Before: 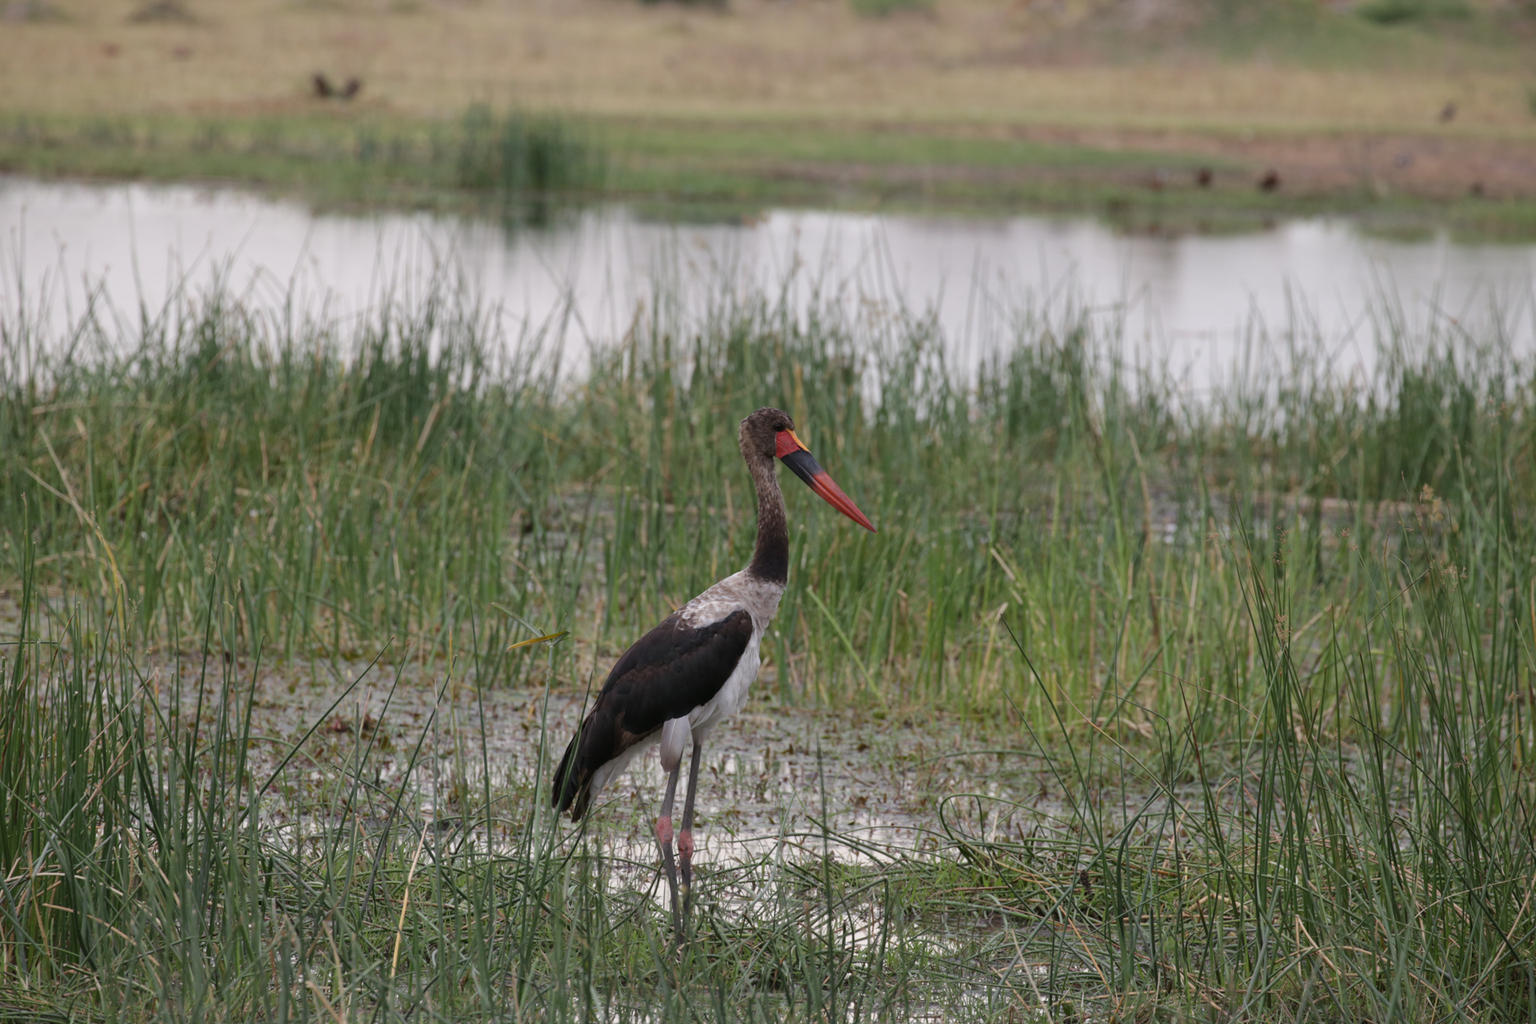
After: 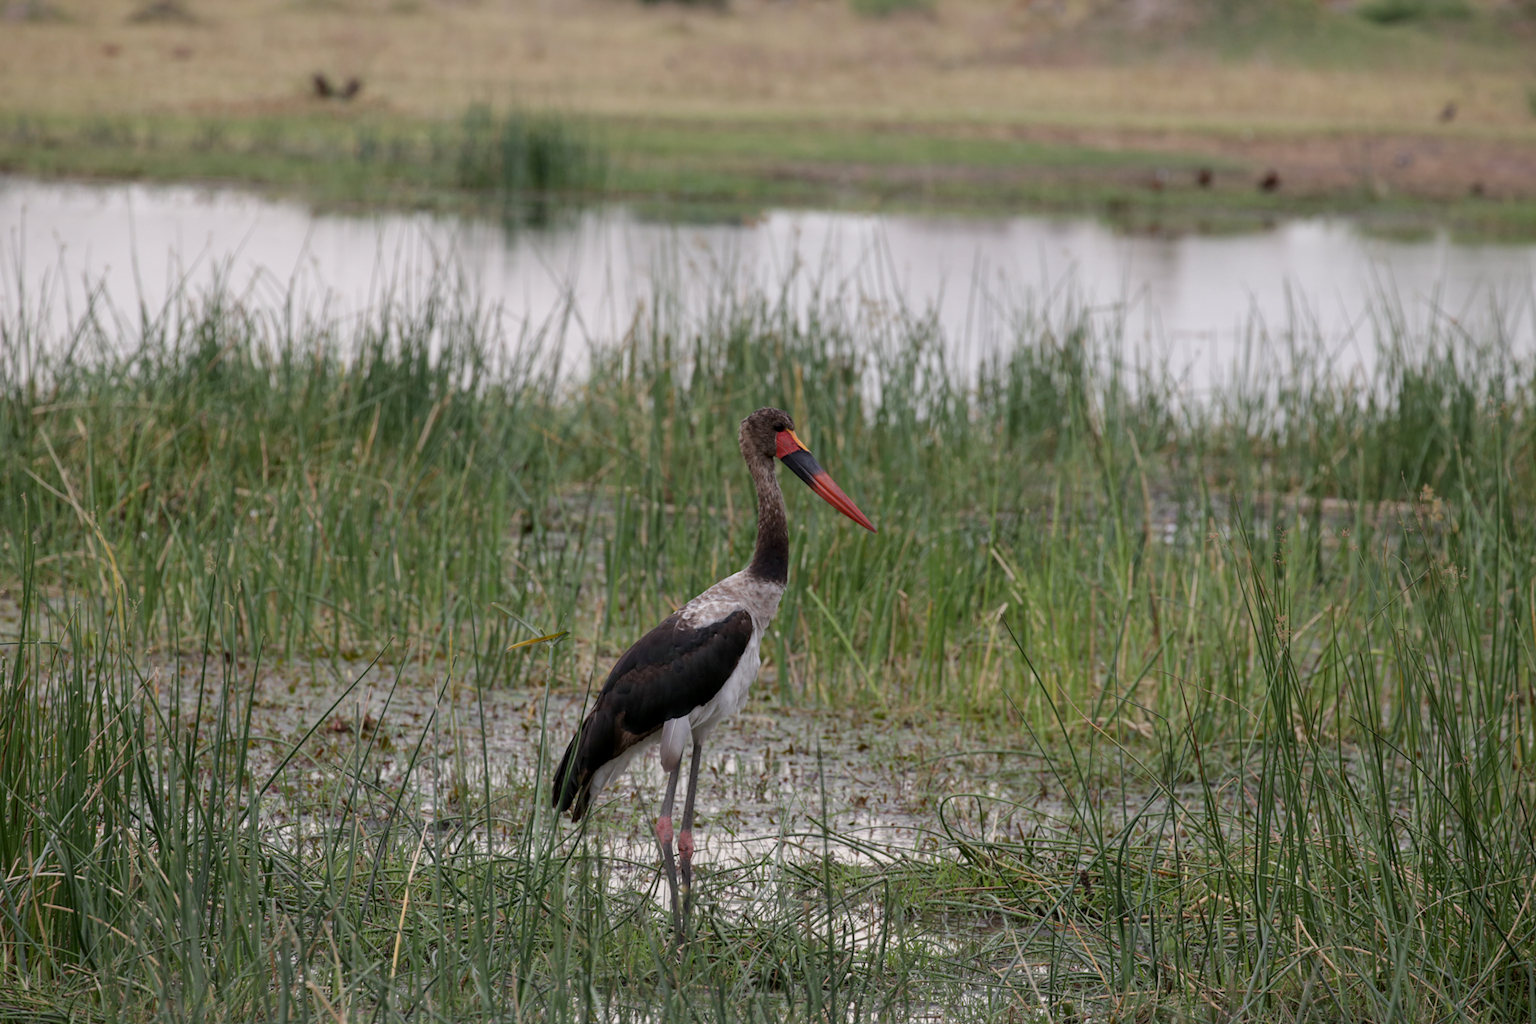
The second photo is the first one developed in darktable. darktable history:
exposure: black level correction 0.005, exposure 0.001 EV, compensate highlight preservation false
local contrast: detail 110%
